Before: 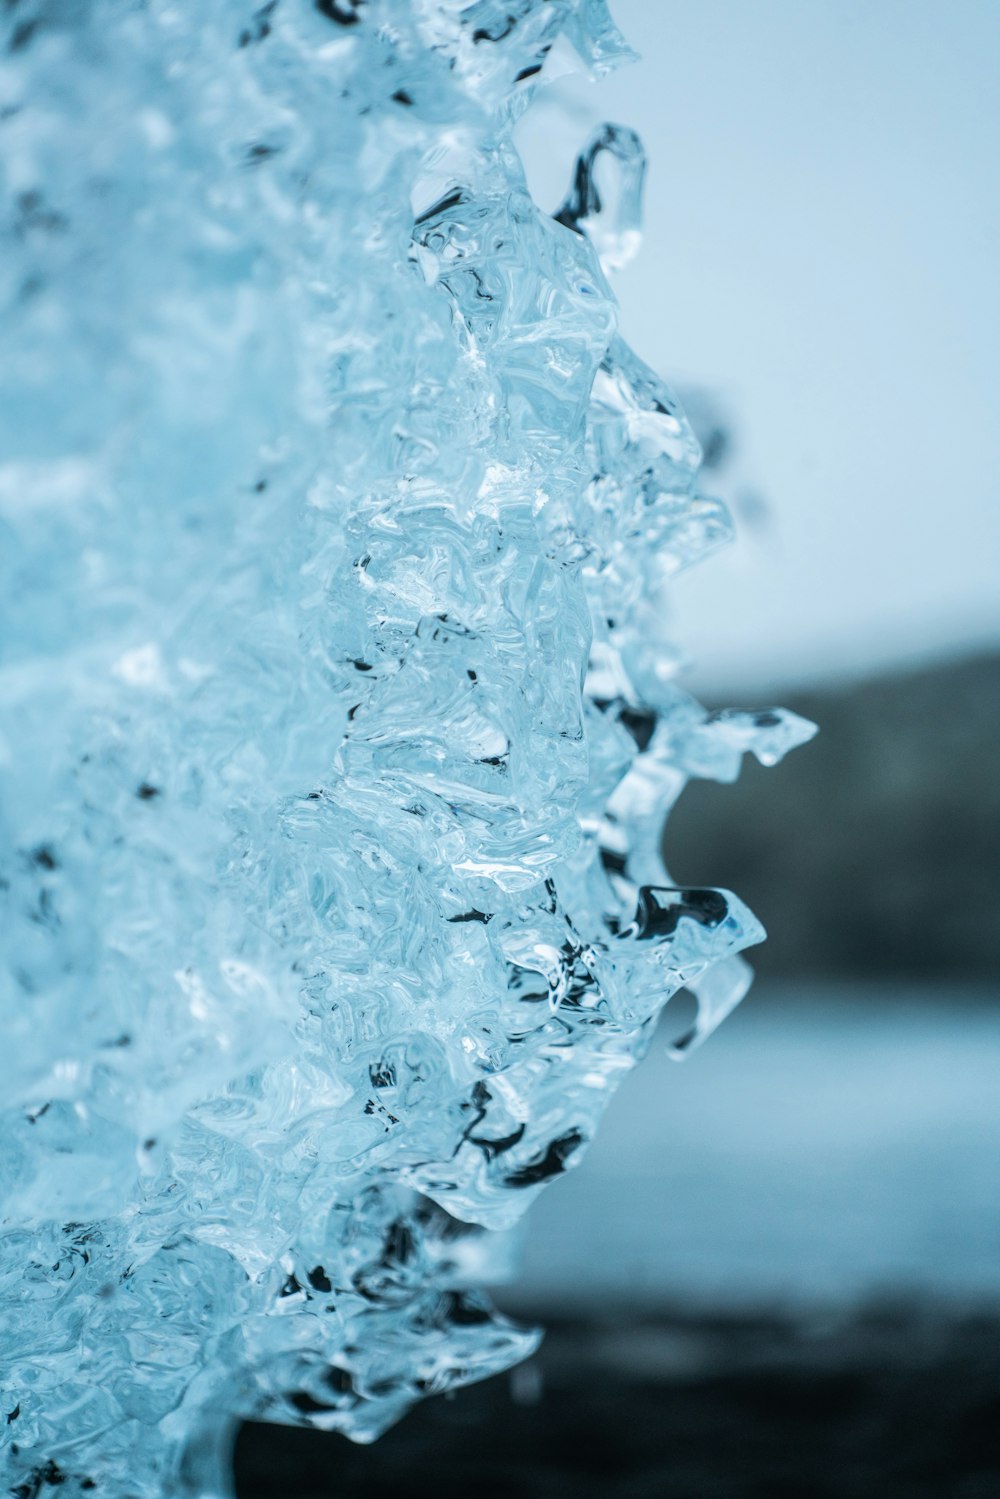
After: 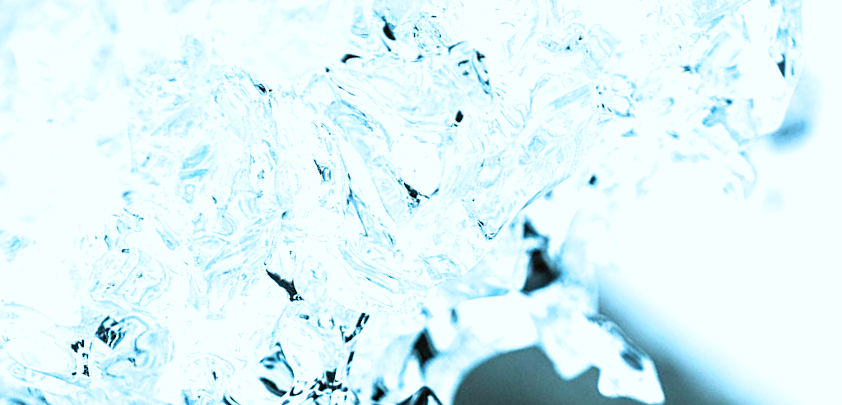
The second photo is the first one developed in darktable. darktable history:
exposure: black level correction 0.001, exposure 0.499 EV, compensate exposure bias true, compensate highlight preservation false
velvia: on, module defaults
crop and rotate: angle -45.69°, top 16.811%, right 0.97%, bottom 11.635%
filmic rgb: black relative exposure -6.44 EV, white relative exposure 2.42 EV, target white luminance 99.951%, hardness 5.3, latitude 1.07%, contrast 1.423, highlights saturation mix 2.64%
color correction: highlights a* -3.32, highlights b* -6.35, shadows a* 2.96, shadows b* 5.38
tone equalizer: -8 EV -0.444 EV, -7 EV -0.384 EV, -6 EV -0.348 EV, -5 EV -0.23 EV, -3 EV 0.197 EV, -2 EV 0.357 EV, -1 EV 0.38 EV, +0 EV 0.398 EV, mask exposure compensation -0.503 EV
sharpen: on, module defaults
